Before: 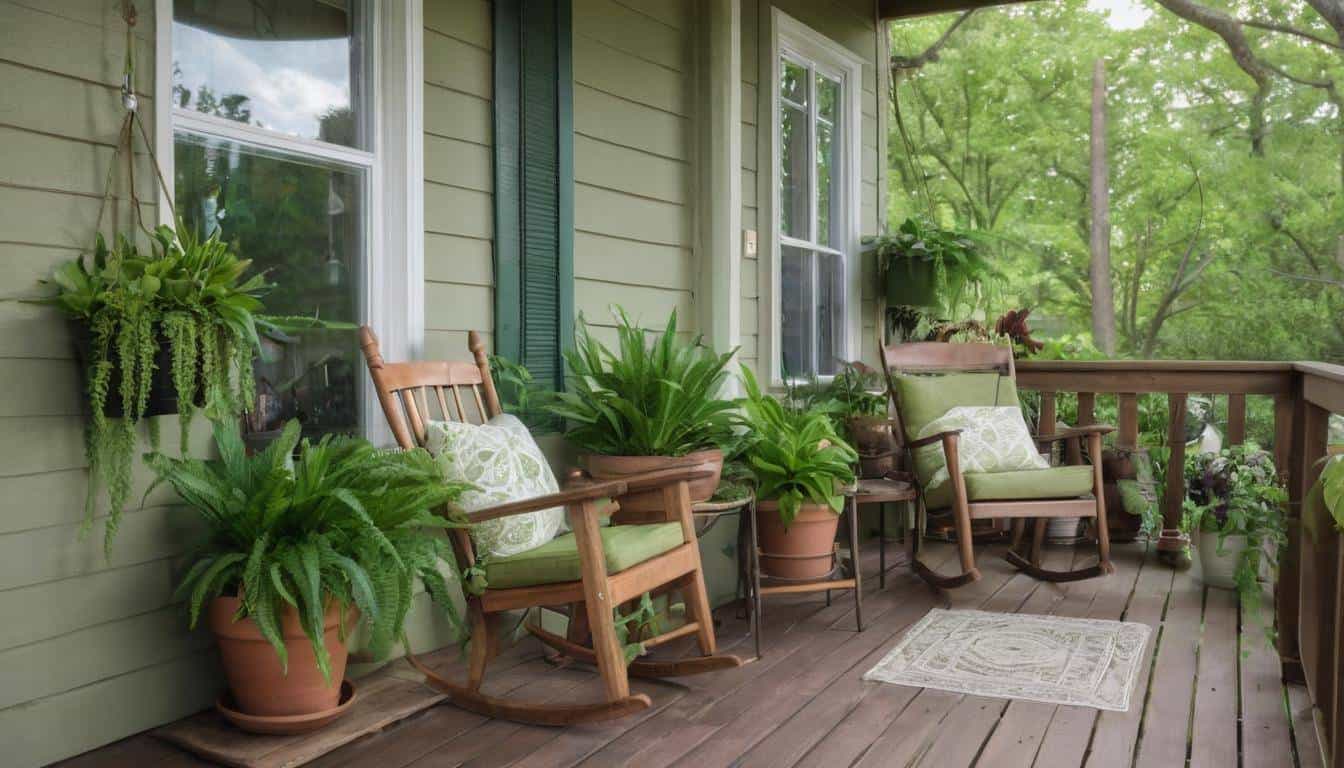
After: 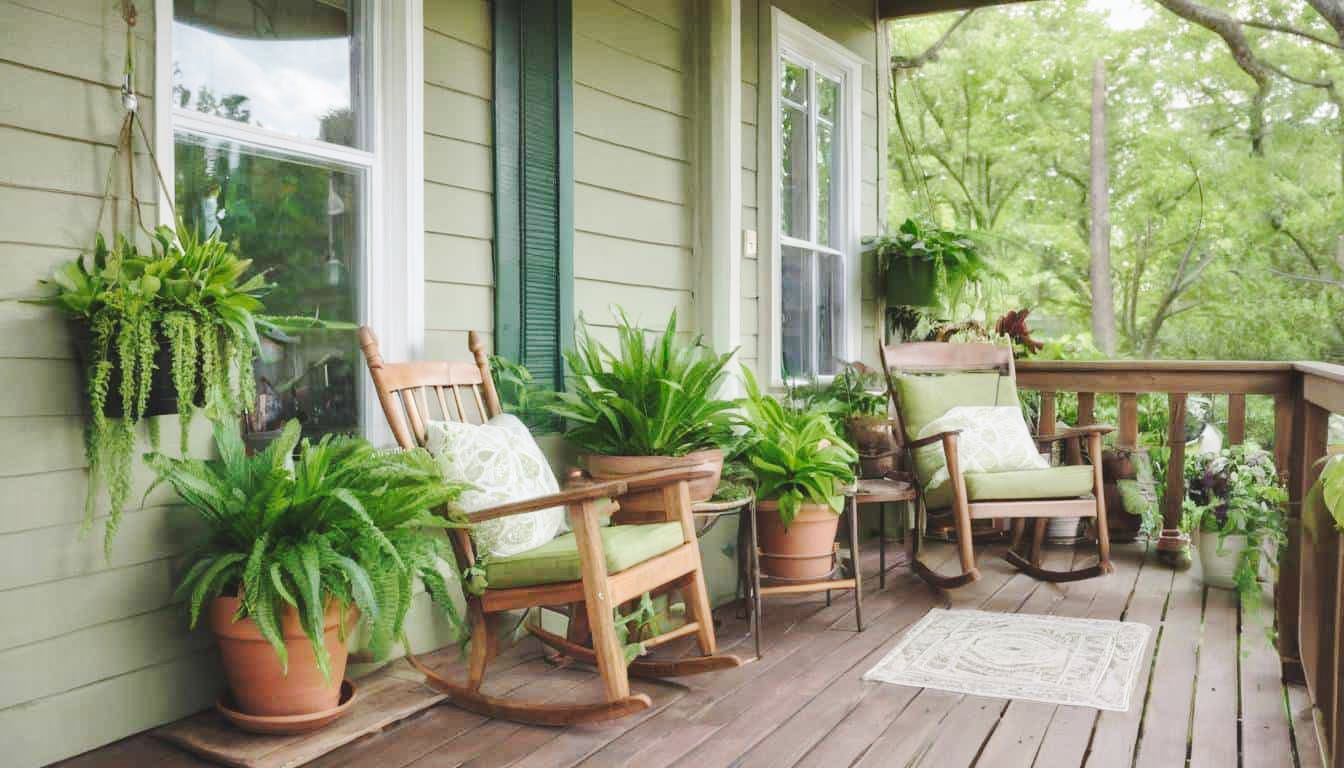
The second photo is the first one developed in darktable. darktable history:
shadows and highlights: low approximation 0.01, soften with gaussian
base curve: curves: ch0 [(0, 0.007) (0.028, 0.063) (0.121, 0.311) (0.46, 0.743) (0.859, 0.957) (1, 1)], preserve colors none
exposure: compensate highlight preservation false
